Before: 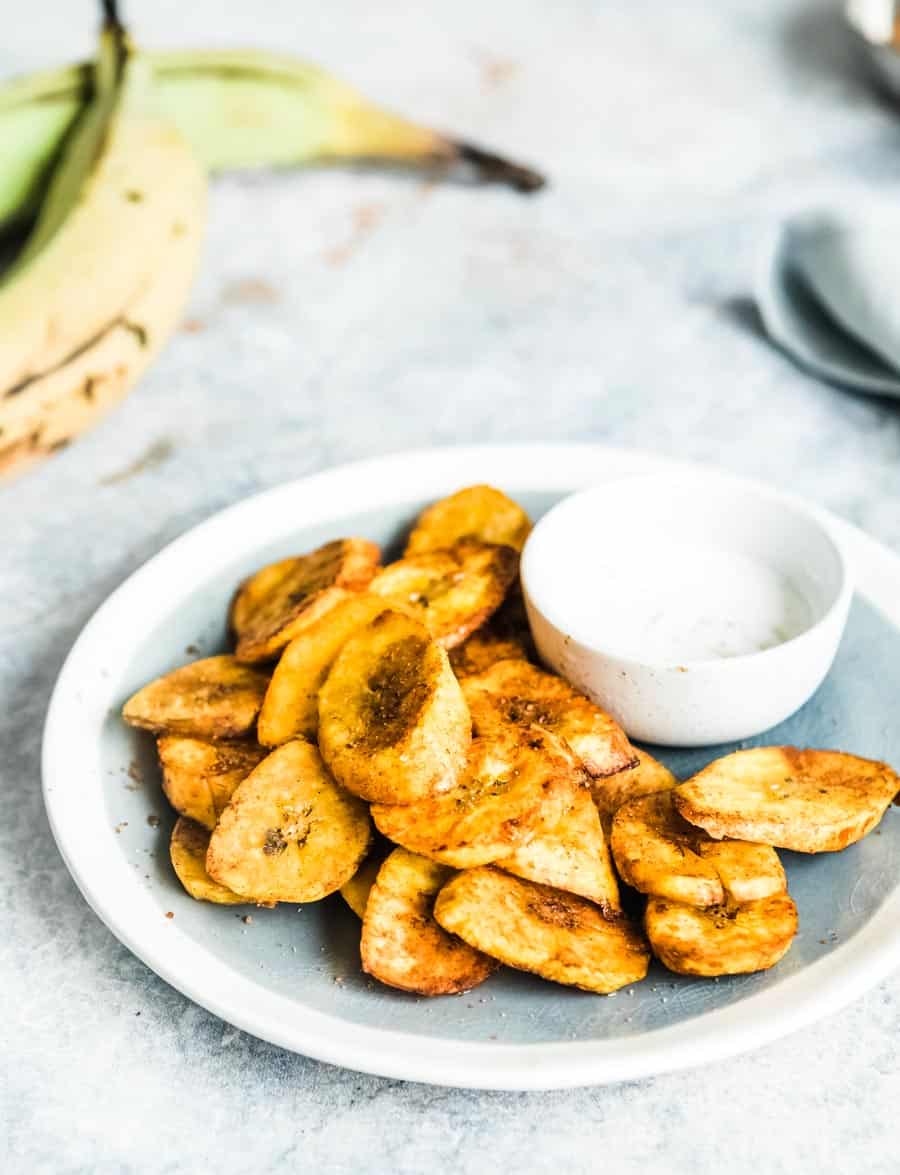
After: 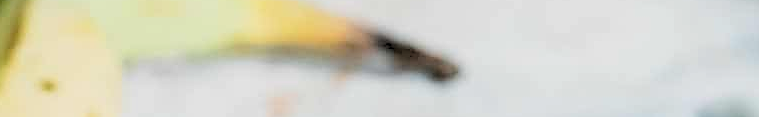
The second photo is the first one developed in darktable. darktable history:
rgb levels: preserve colors sum RGB, levels [[0.038, 0.433, 0.934], [0, 0.5, 1], [0, 0.5, 1]]
exposure: black level correction 0.001, compensate highlight preservation false
sharpen: on, module defaults
crop and rotate: left 9.644%, top 9.491%, right 6.021%, bottom 80.509%
